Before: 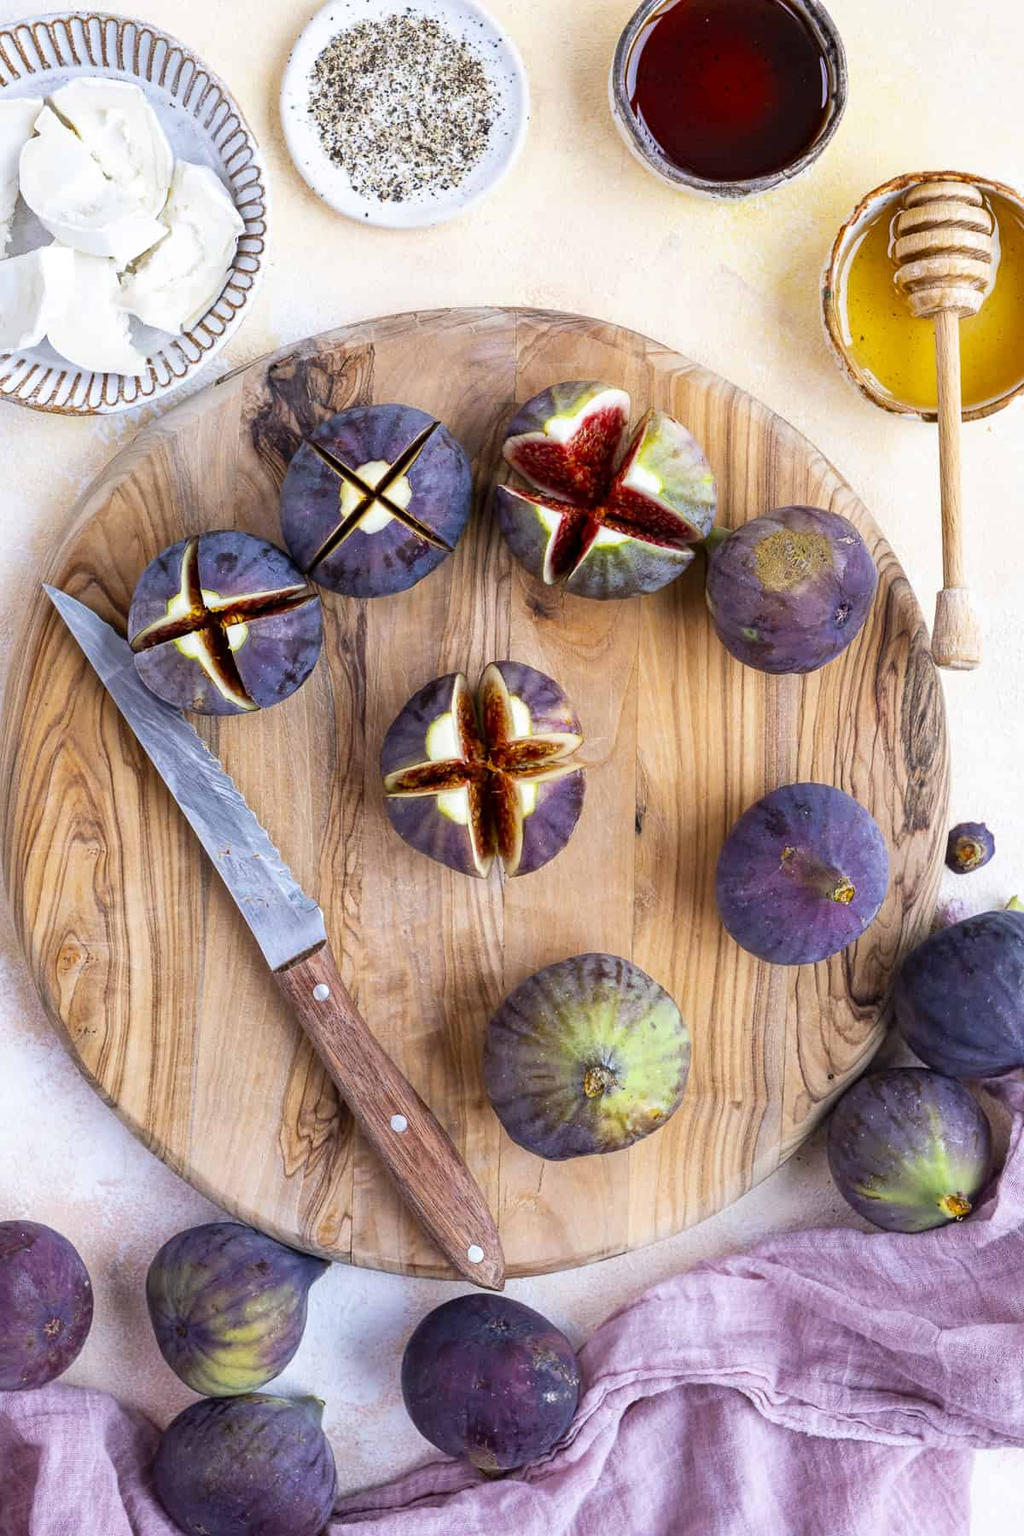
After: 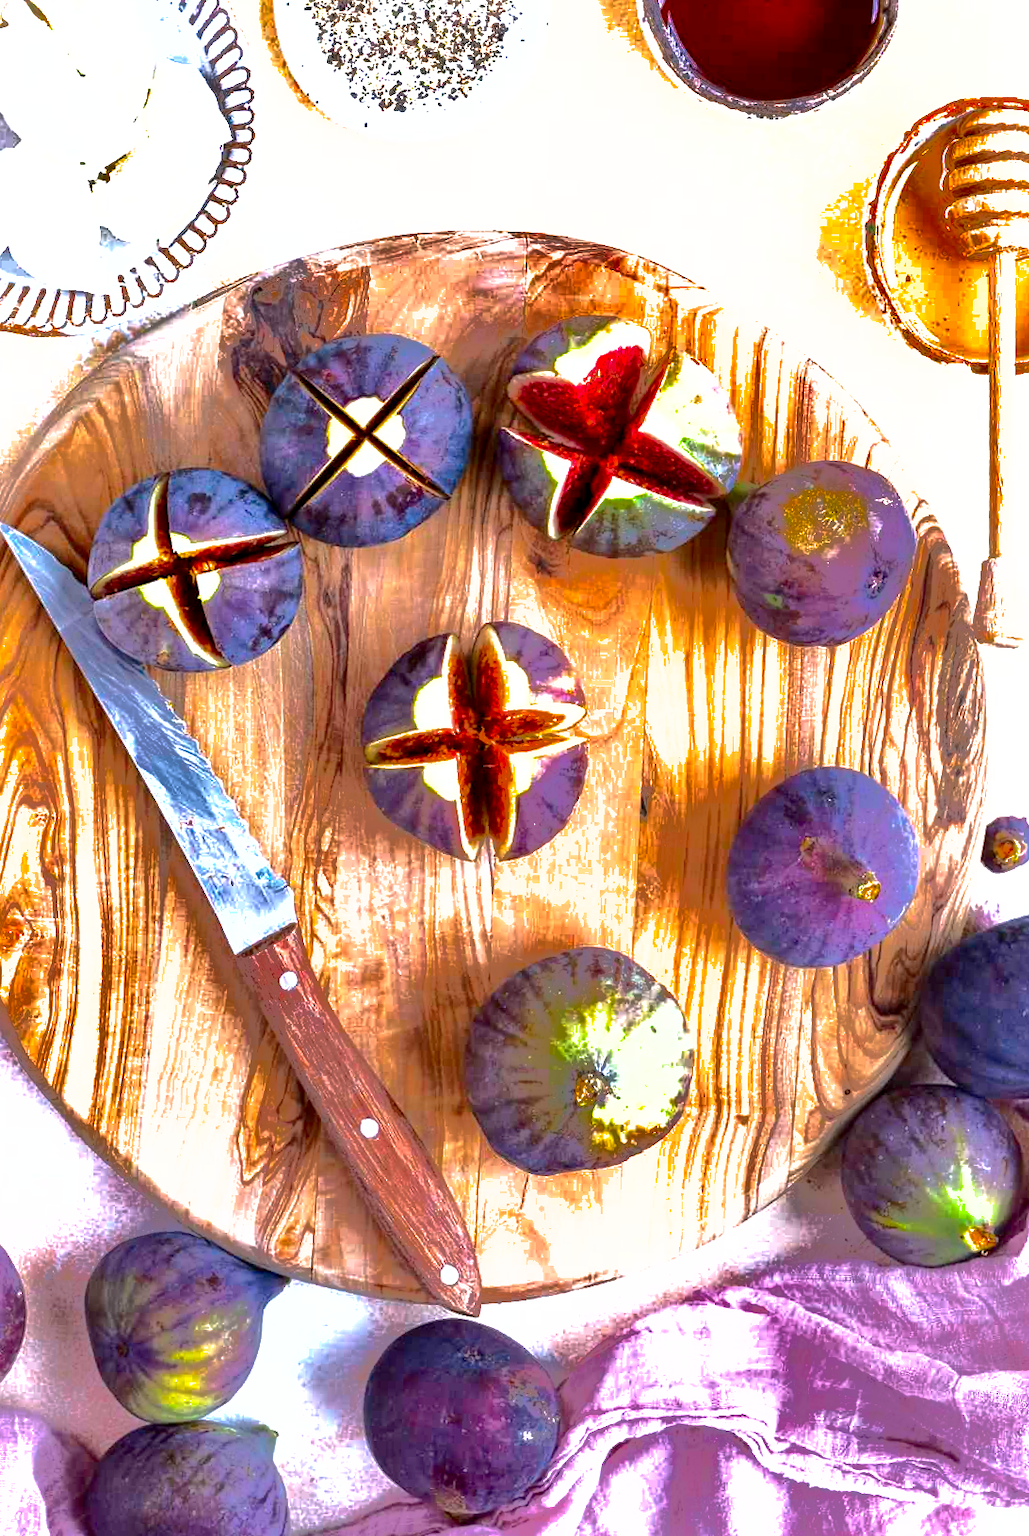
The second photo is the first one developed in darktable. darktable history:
contrast brightness saturation: contrast 0.116, brightness -0.117, saturation 0.201
shadows and highlights: shadows 38.2, highlights -76.09
exposure: exposure 0.947 EV, compensate highlight preservation false
crop and rotate: angle -1.83°, left 3.127%, top 4.317%, right 1.409%, bottom 0.757%
